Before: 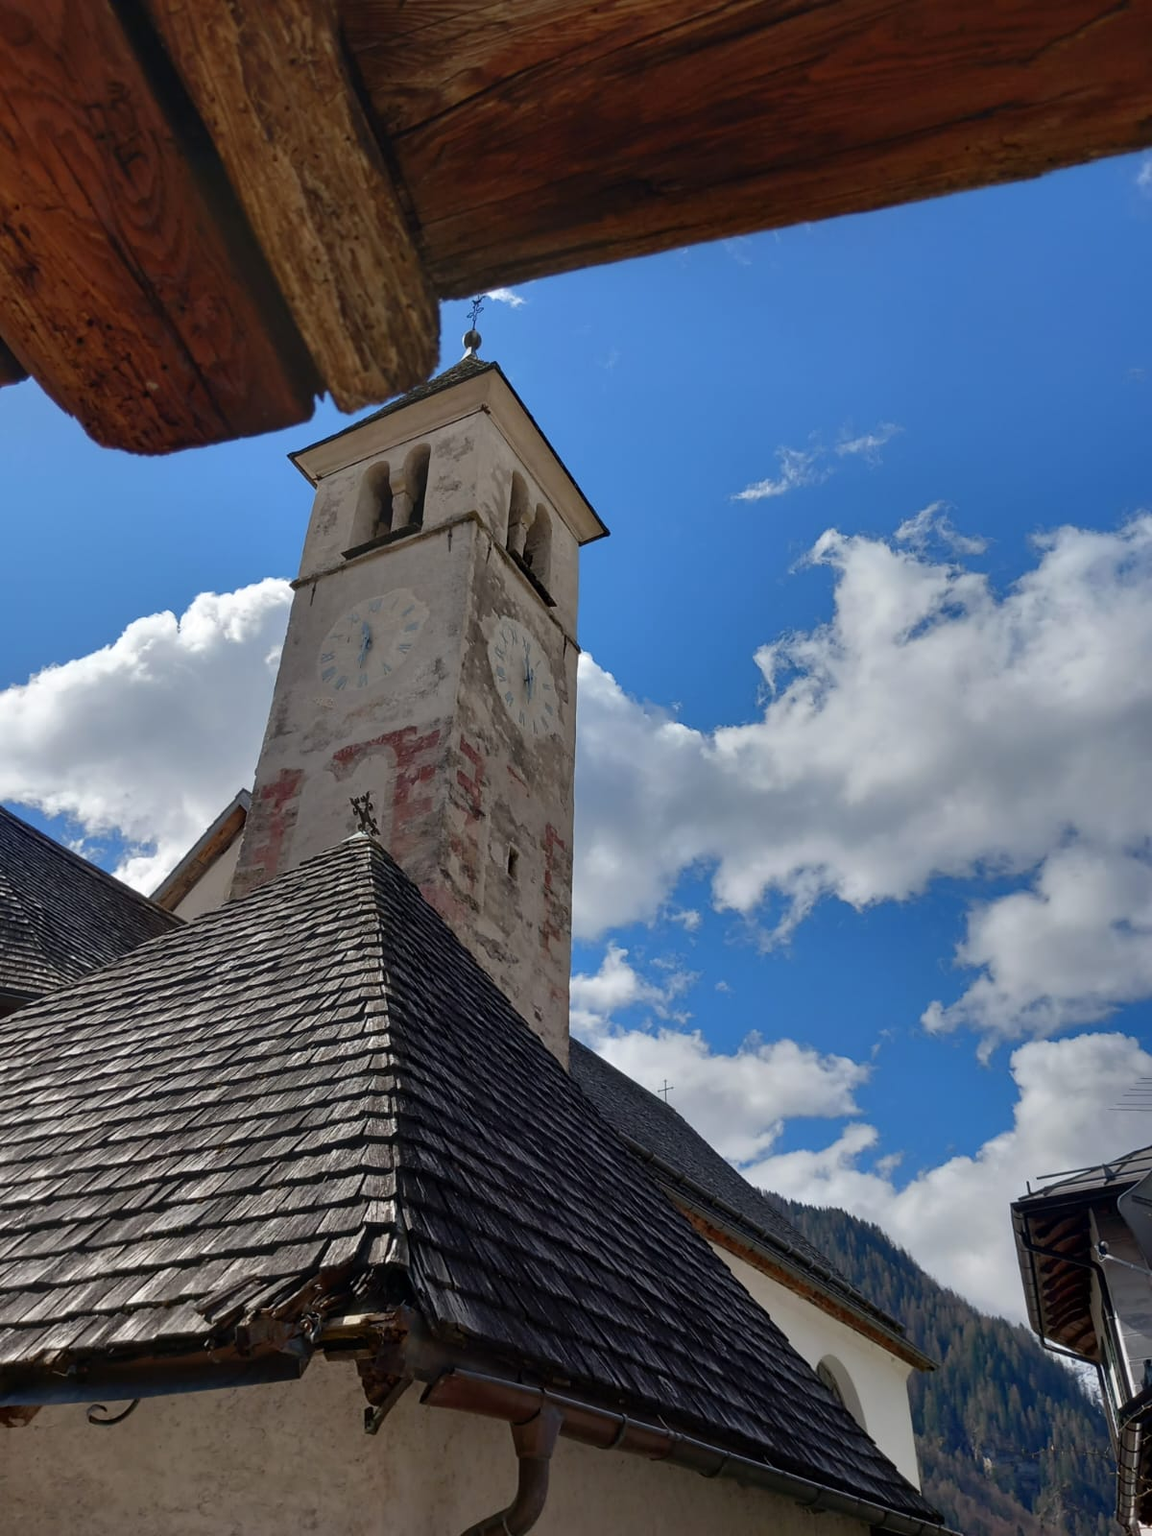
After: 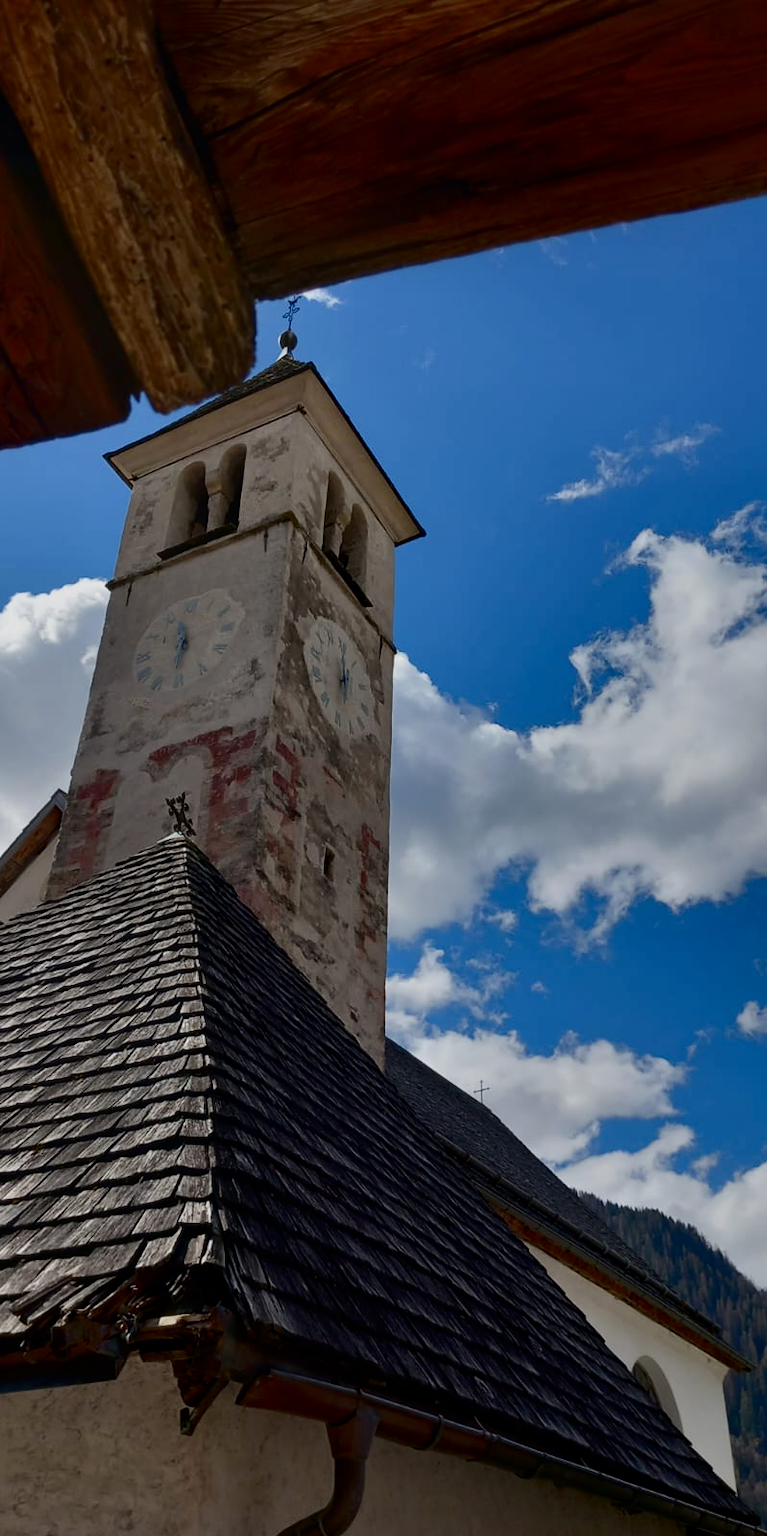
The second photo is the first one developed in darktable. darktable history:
contrast brightness saturation: contrast 0.196, brightness -0.111, saturation 0.103
filmic rgb: black relative exposure -16 EV, white relative exposure 4 EV, target black luminance 0%, hardness 7.61, latitude 73.11%, contrast 0.896, highlights saturation mix 10.84%, shadows ↔ highlights balance -0.366%
crop and rotate: left 16.047%, right 17.292%
exposure: compensate exposure bias true, compensate highlight preservation false
